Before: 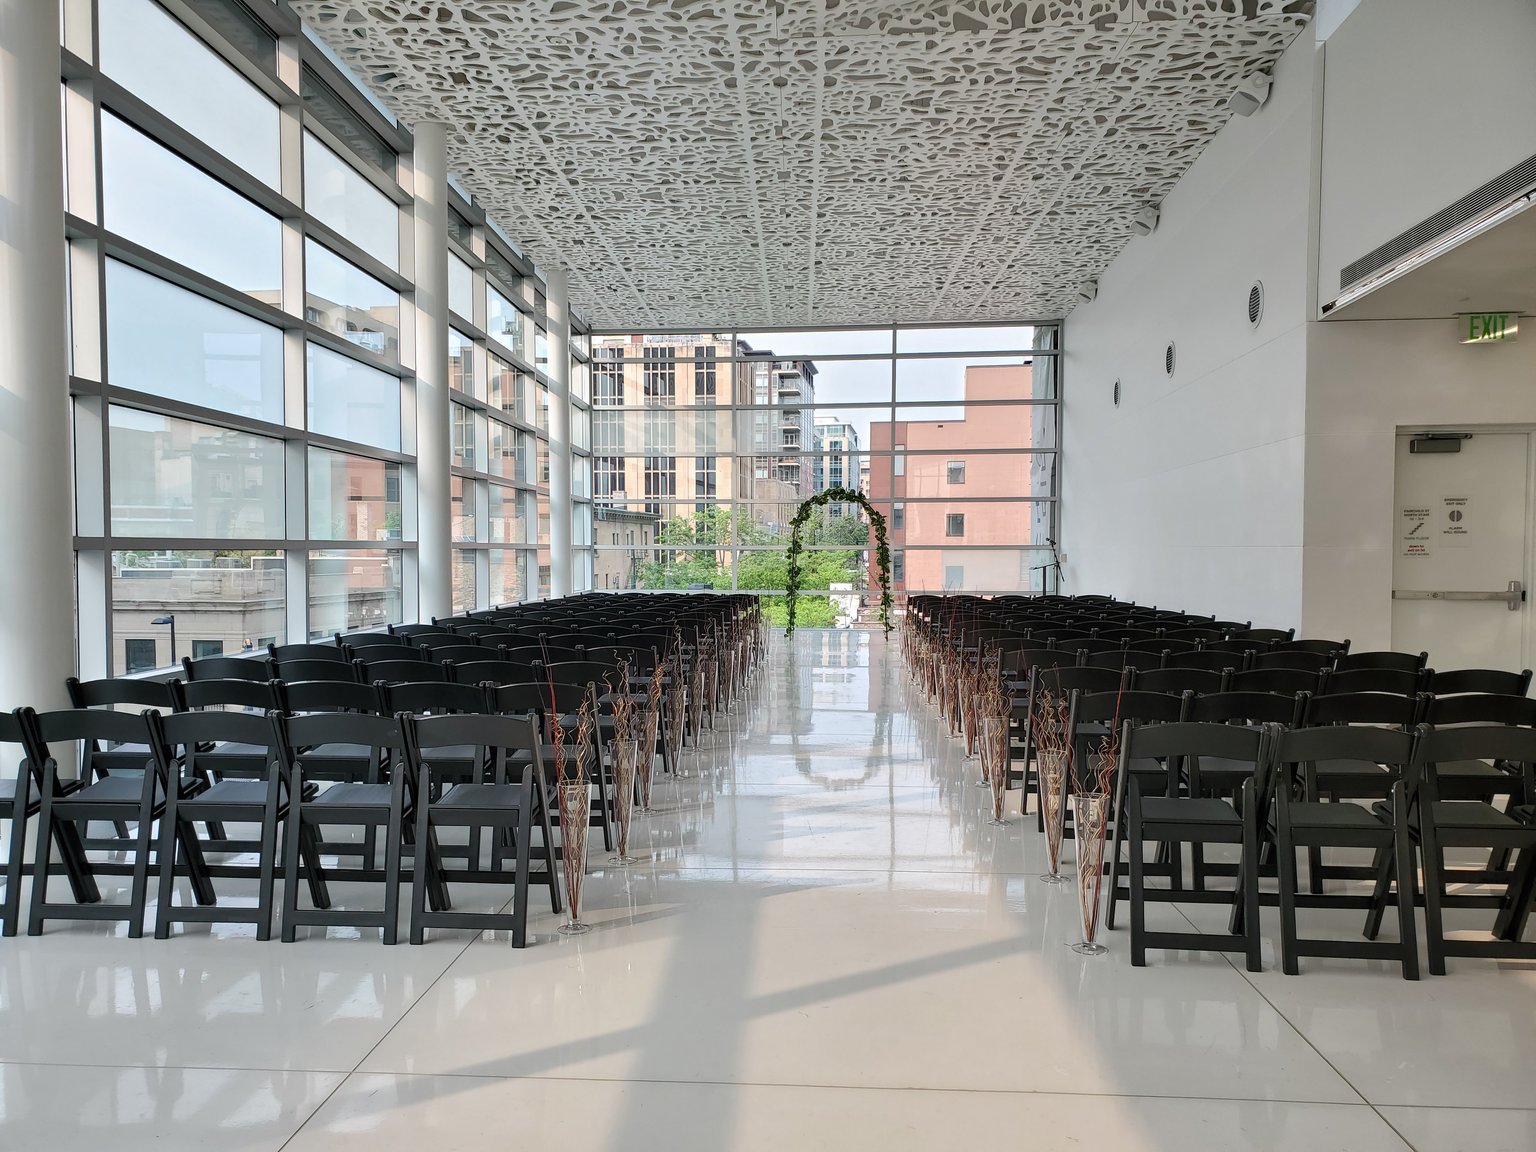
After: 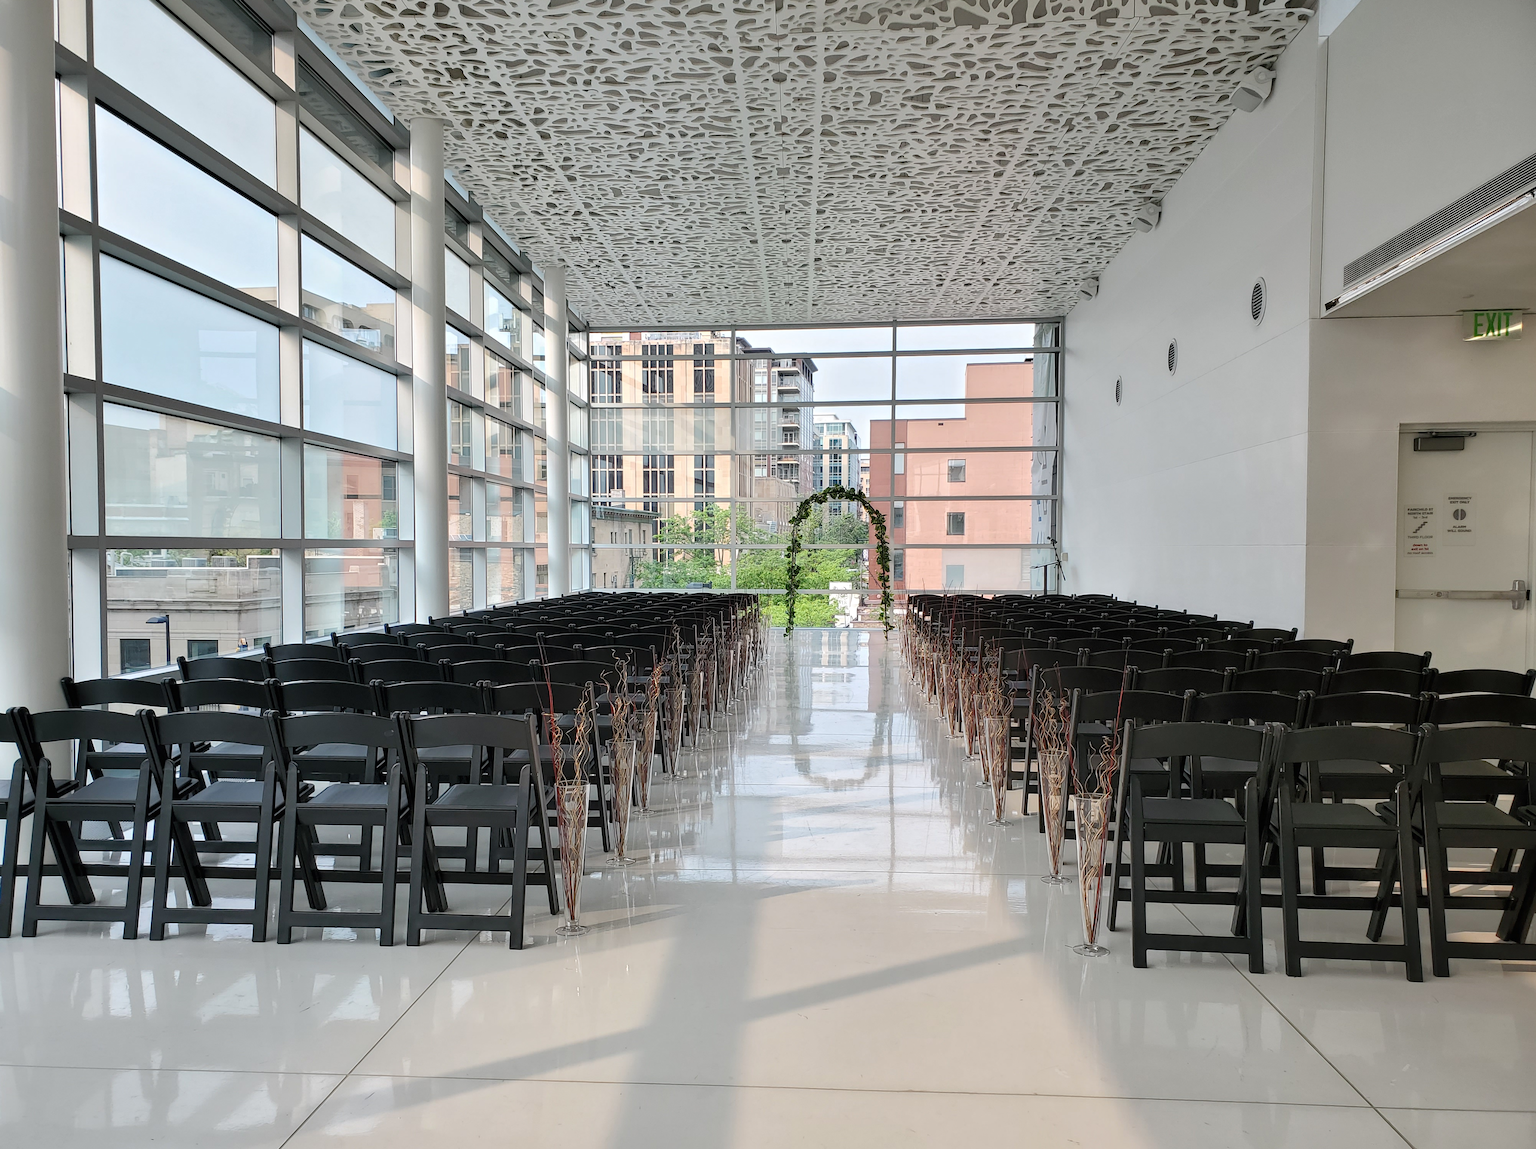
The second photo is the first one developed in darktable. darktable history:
crop: left 0.434%, top 0.485%, right 0.244%, bottom 0.386%
exposure: exposure 0.02 EV, compensate highlight preservation false
white balance: red 1, blue 1
tone equalizer: on, module defaults
